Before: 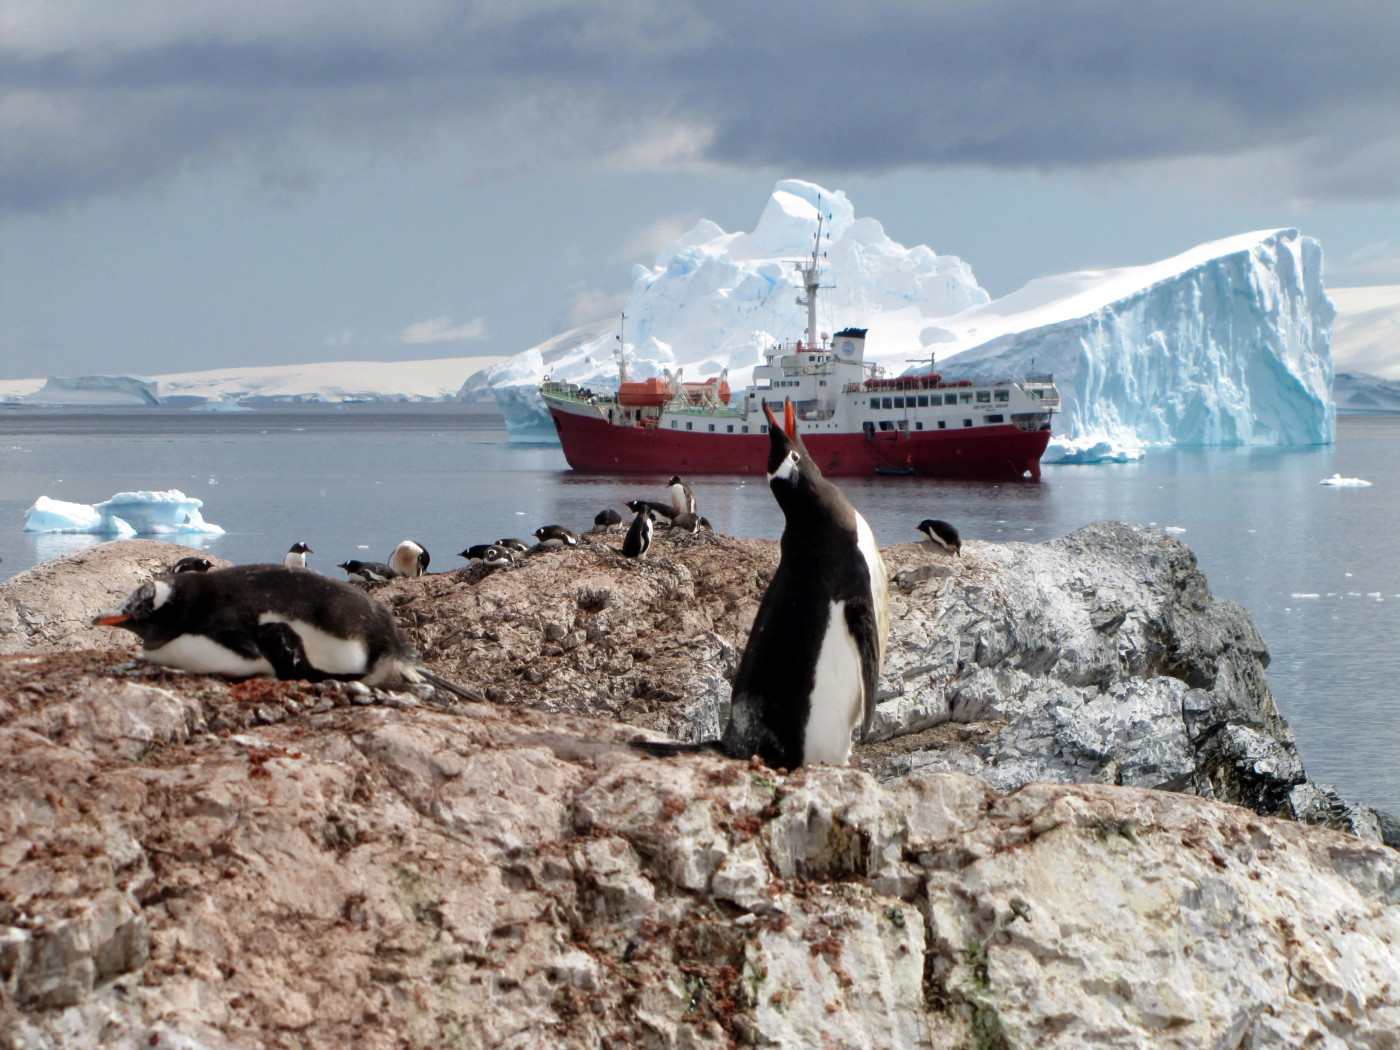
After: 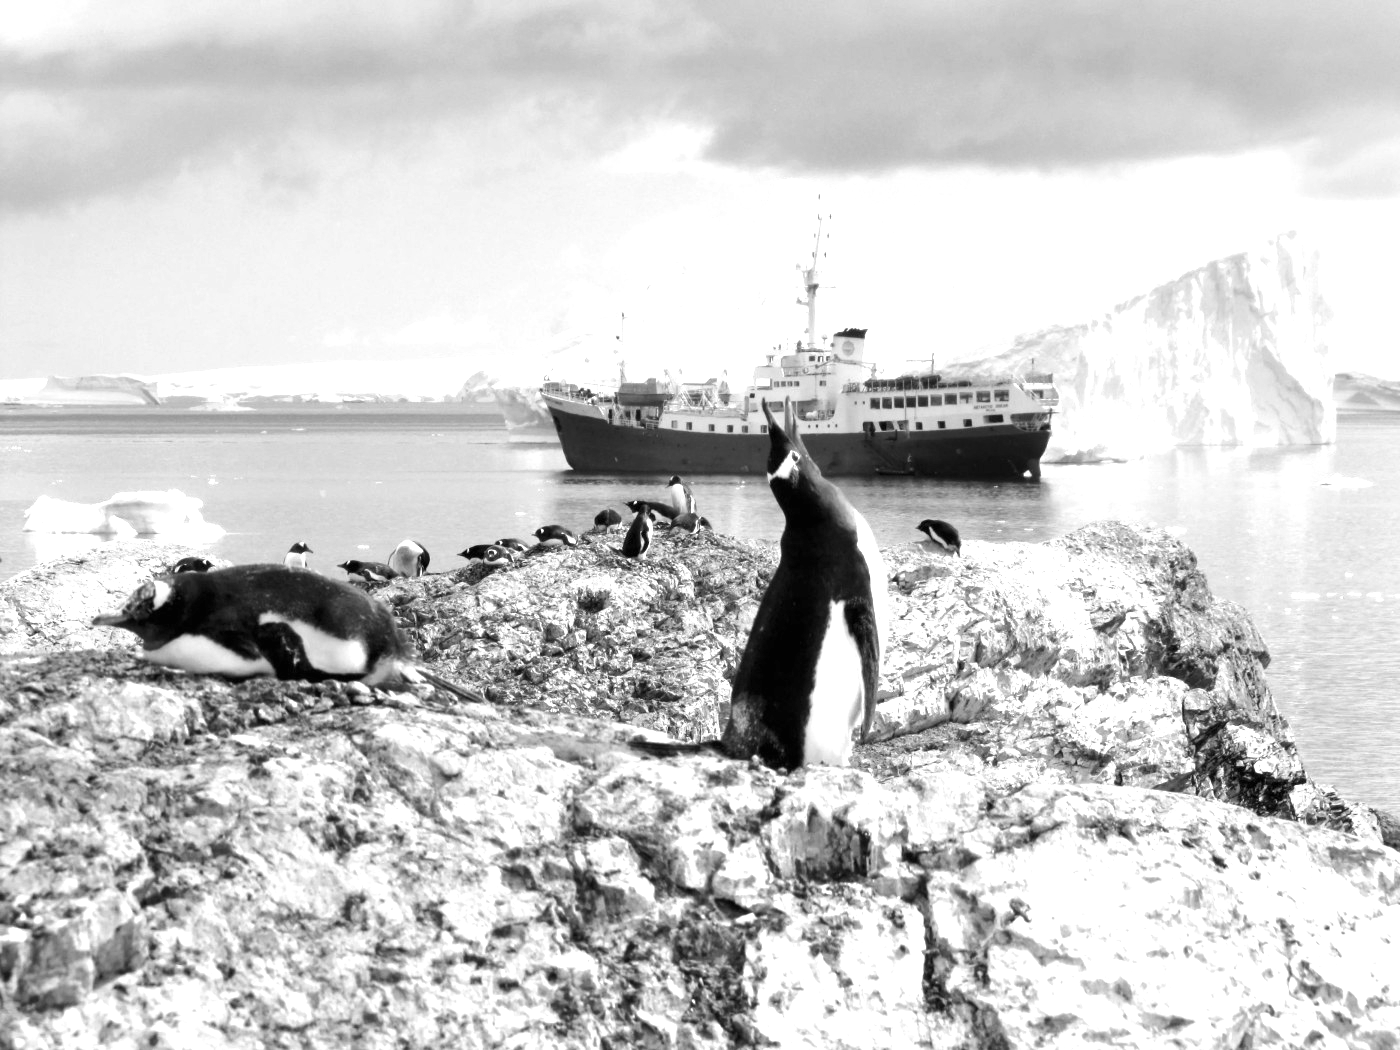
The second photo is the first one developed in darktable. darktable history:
color balance rgb: linear chroma grading › shadows 32%, linear chroma grading › global chroma -2%, linear chroma grading › mid-tones 4%, perceptual saturation grading › global saturation -2%, perceptual saturation grading › highlights -8%, perceptual saturation grading › mid-tones 8%, perceptual saturation grading › shadows 4%, perceptual brilliance grading › highlights 8%, perceptual brilliance grading › mid-tones 4%, perceptual brilliance grading › shadows 2%, global vibrance 16%, saturation formula JzAzBz (2021)
exposure: black level correction 0, exposure 1 EV, compensate exposure bias true, compensate highlight preservation false
monochrome: on, module defaults
tone equalizer: on, module defaults
